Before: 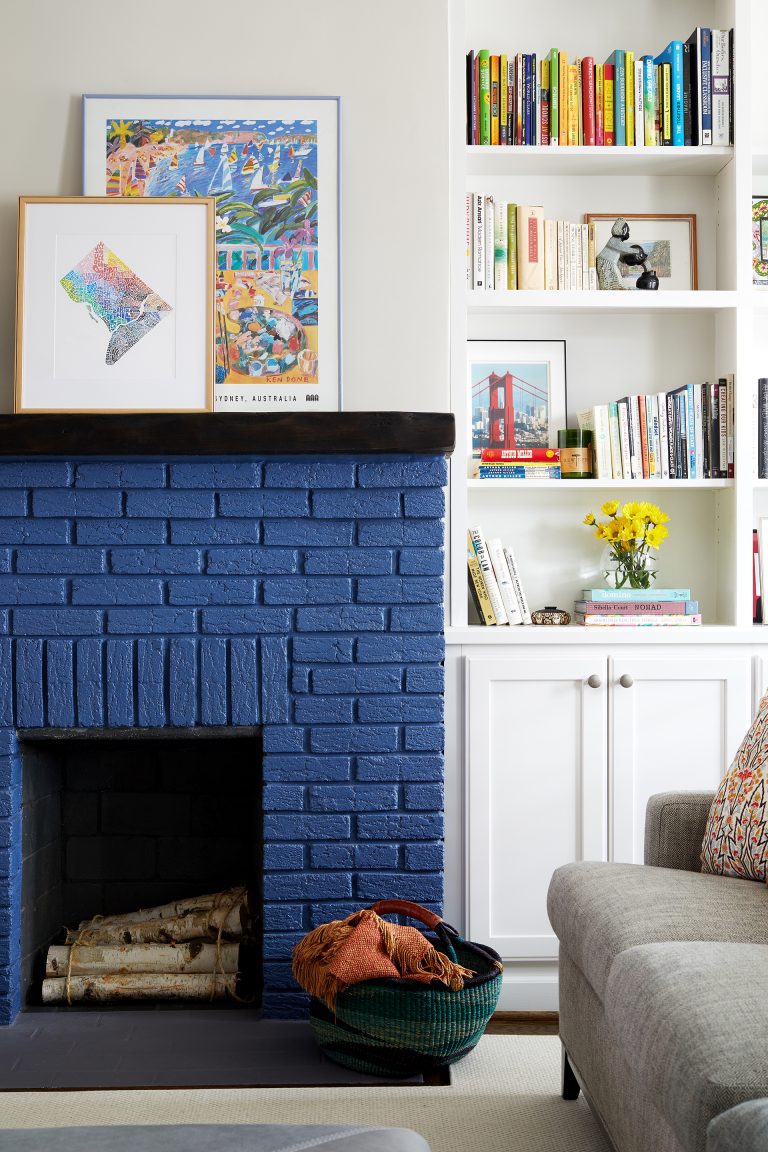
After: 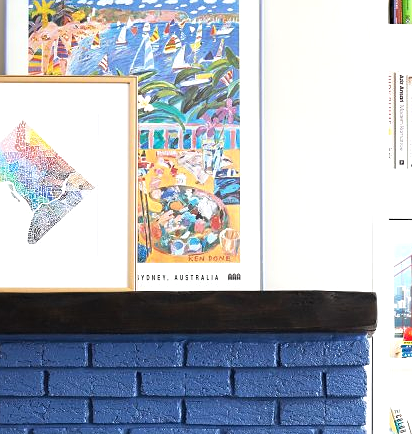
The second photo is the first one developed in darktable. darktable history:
crop: left 10.158%, top 10.569%, right 36.114%, bottom 51.694%
exposure: black level correction -0.001, exposure 0.546 EV, compensate highlight preservation false
sharpen: radius 1.277, amount 0.307, threshold 0.037
tone equalizer: on, module defaults
